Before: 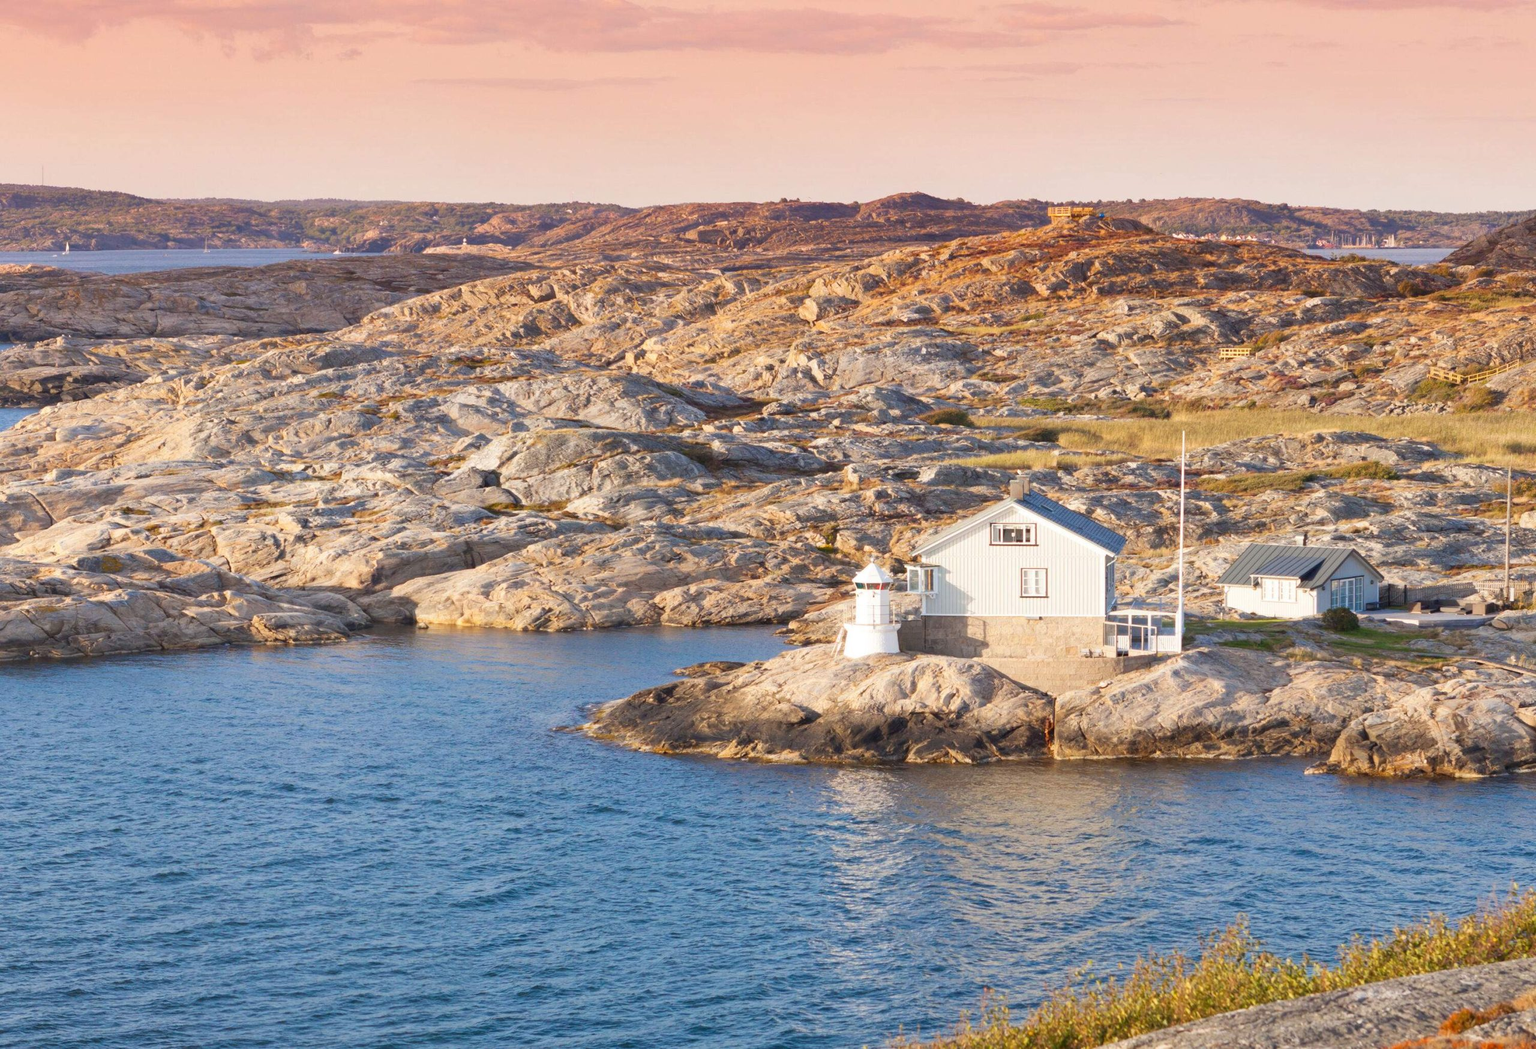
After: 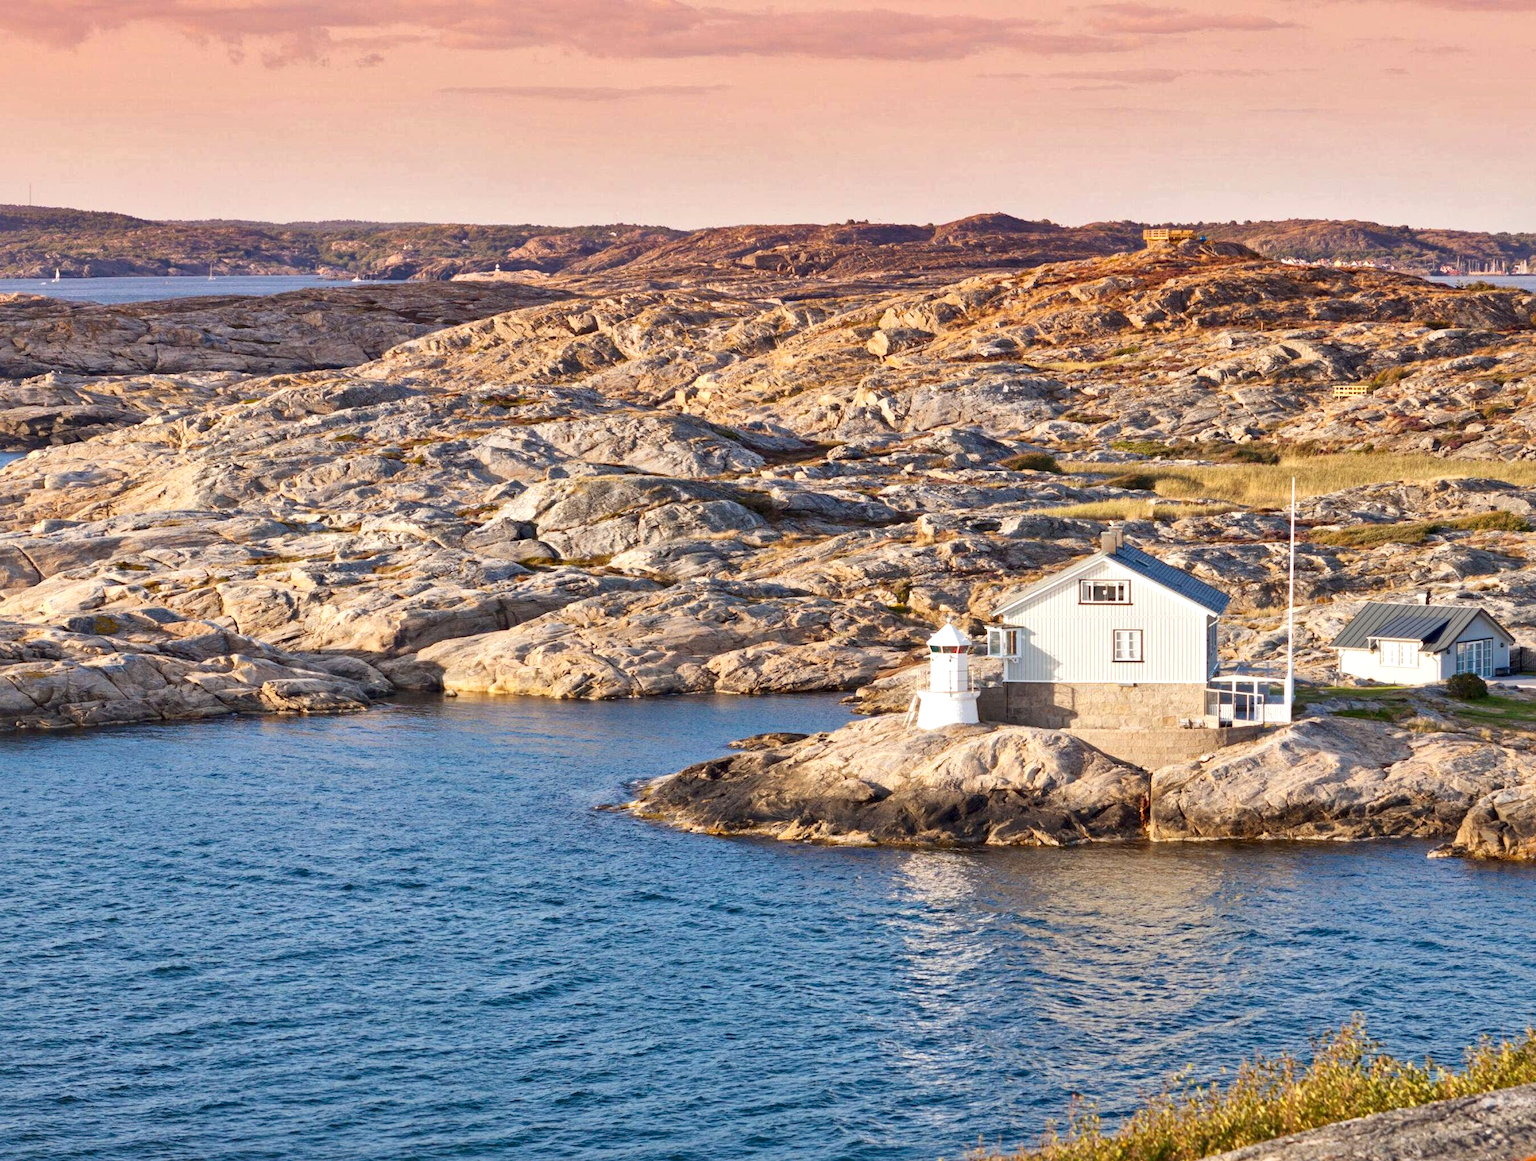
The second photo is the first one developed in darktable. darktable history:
crop and rotate: left 1.023%, right 8.659%
local contrast: mode bilateral grid, contrast 26, coarseness 48, detail 152%, midtone range 0.2
haze removal: compatibility mode true, adaptive false
